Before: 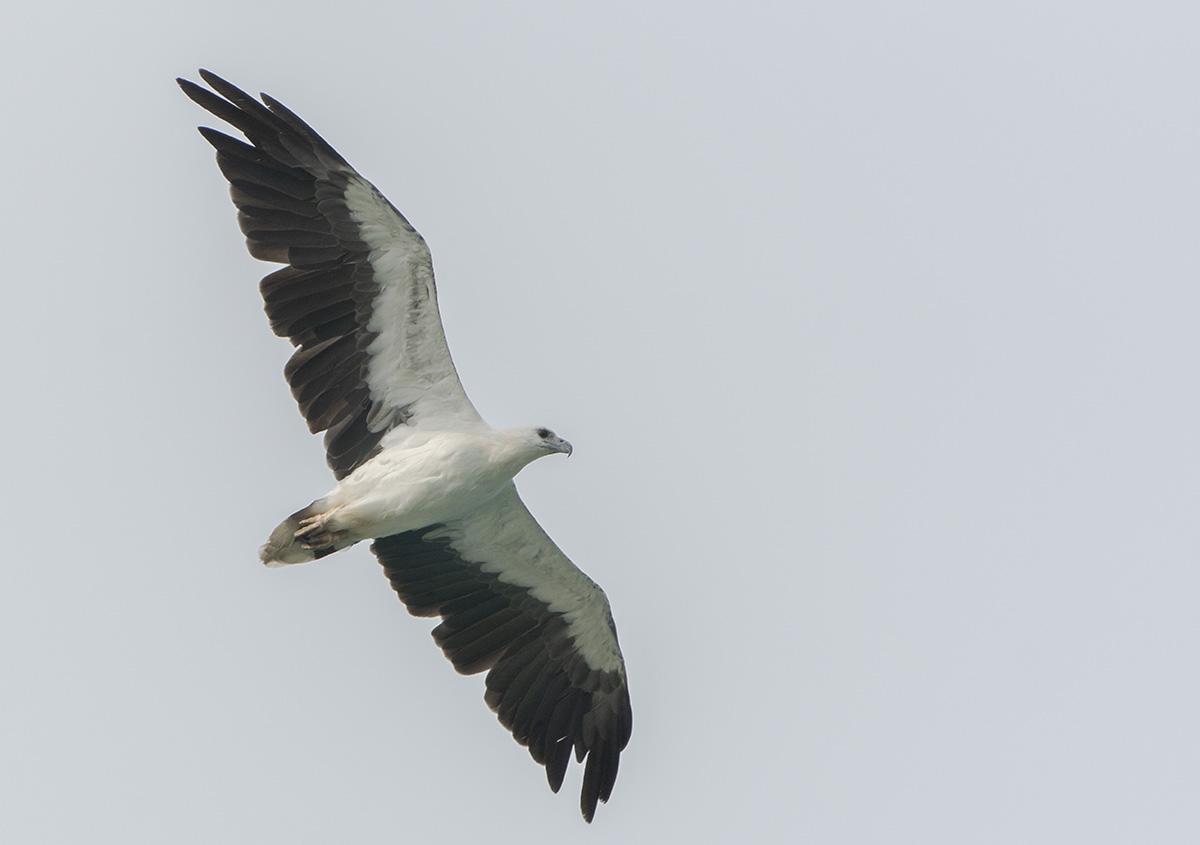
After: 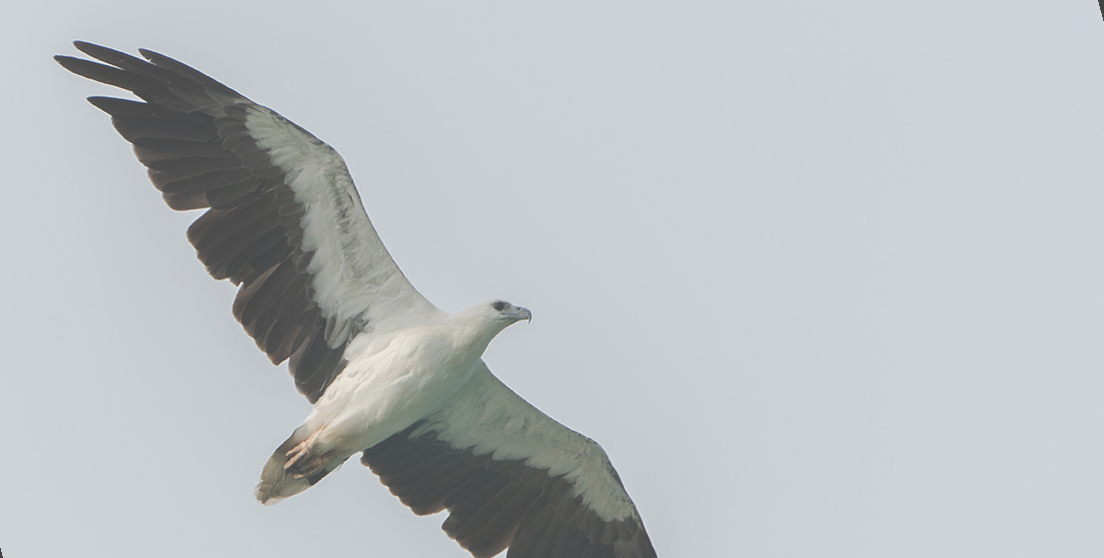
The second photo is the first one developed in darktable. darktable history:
exposure: black level correction -0.062, exposure -0.05 EV, compensate highlight preservation false
rotate and perspective: rotation -14.8°, crop left 0.1, crop right 0.903, crop top 0.25, crop bottom 0.748
